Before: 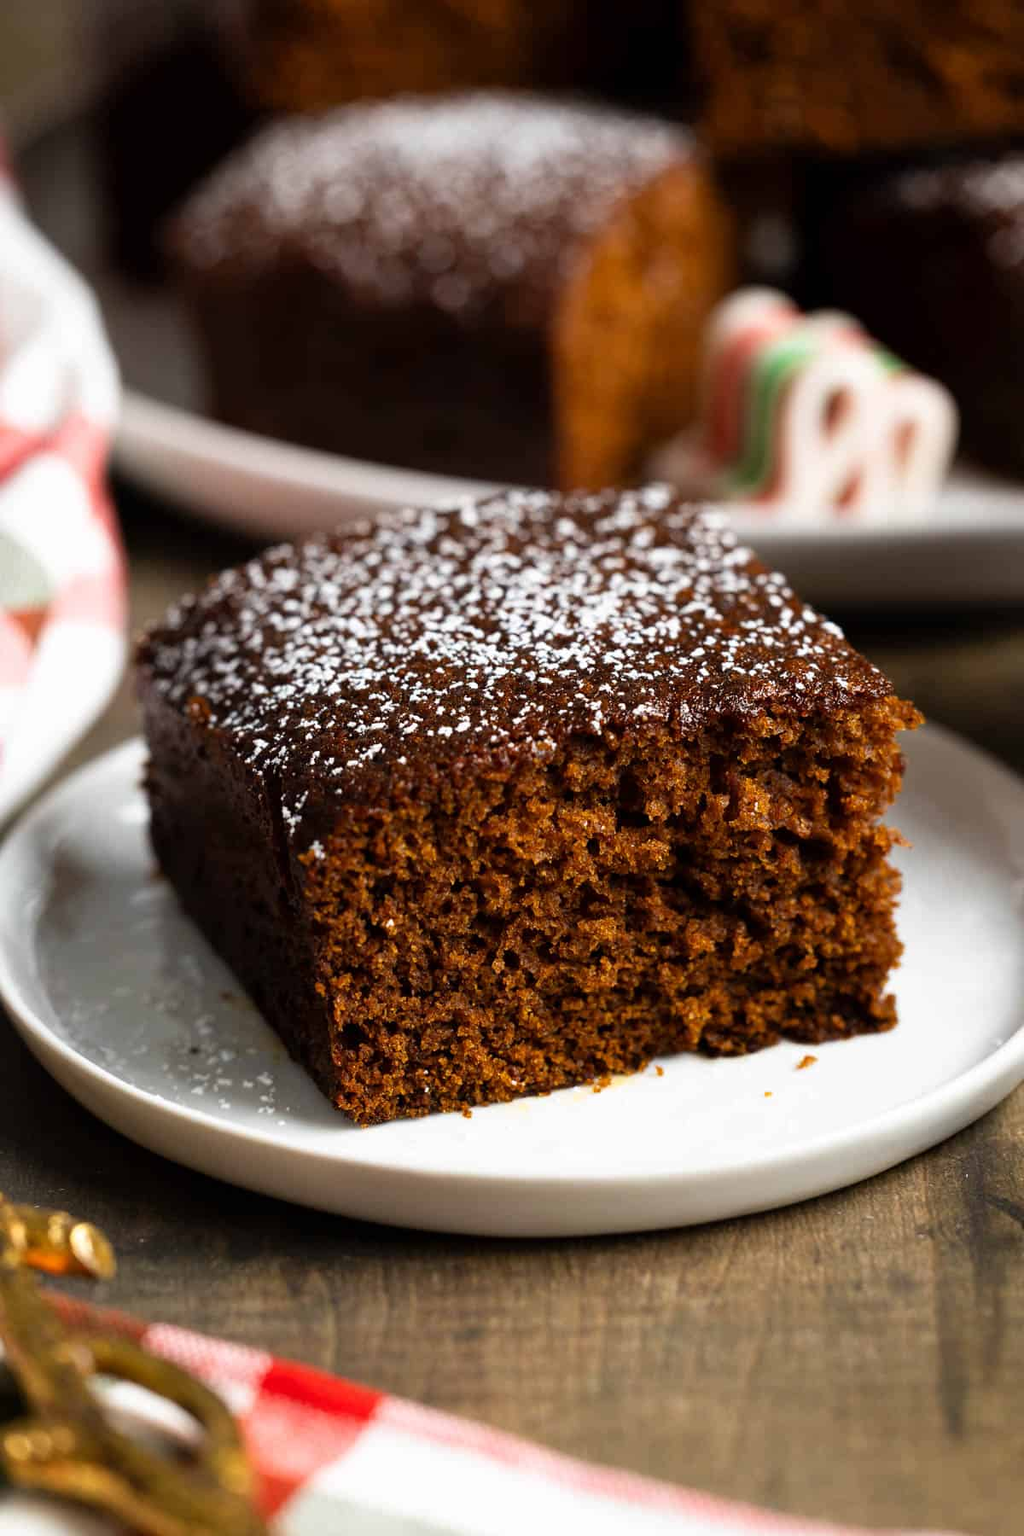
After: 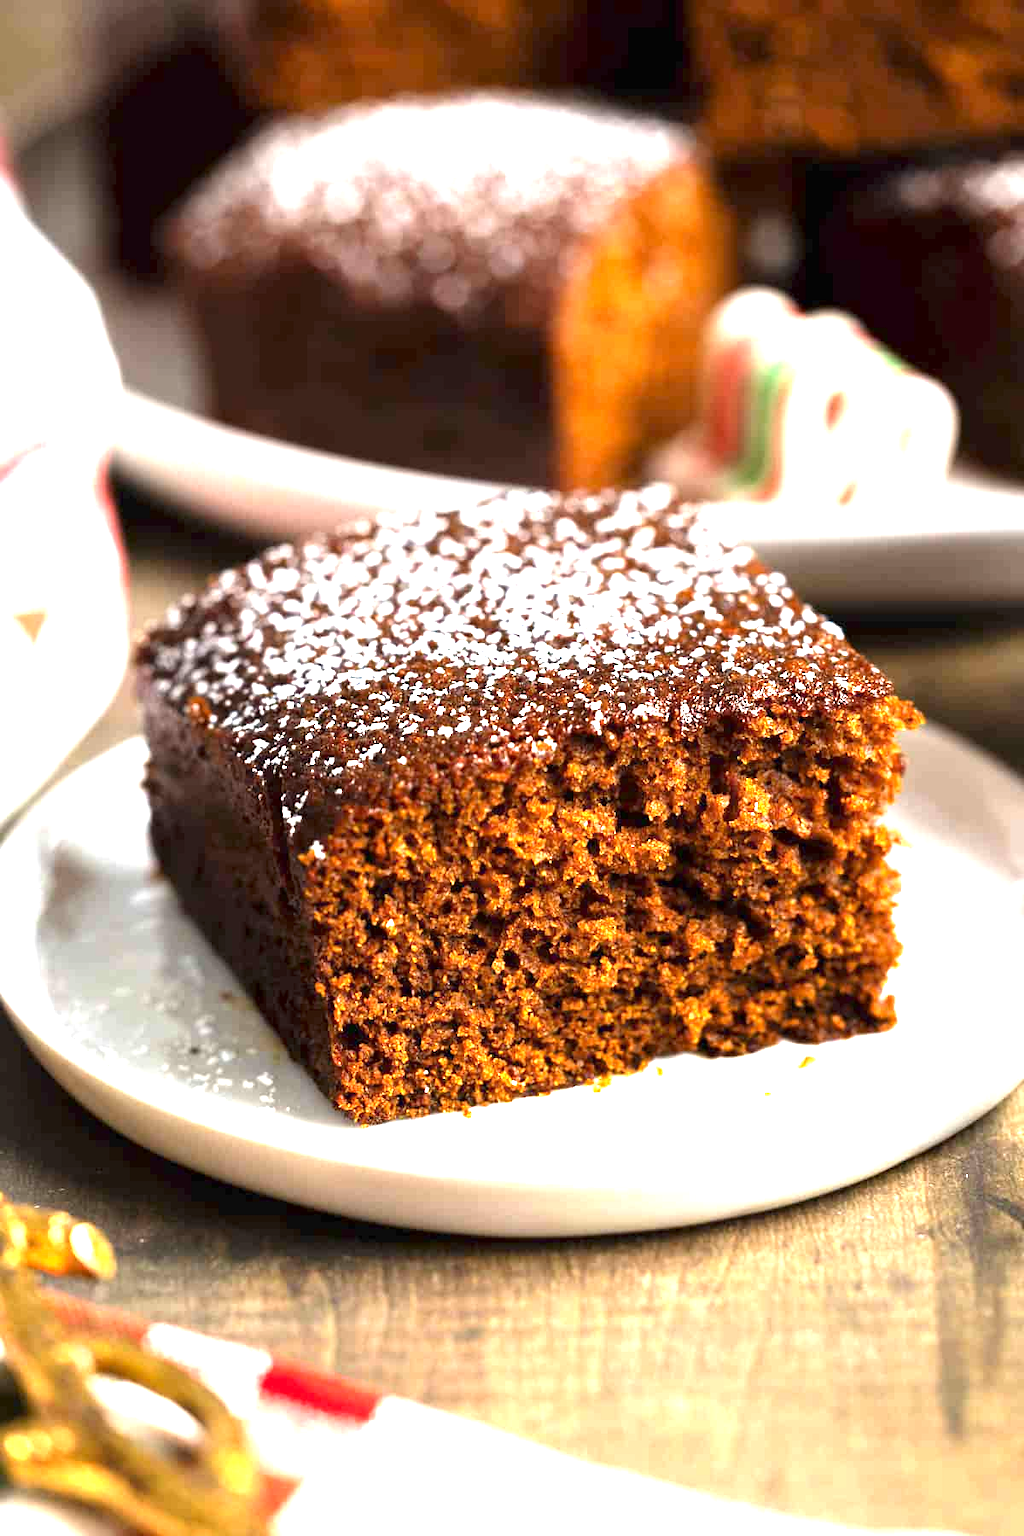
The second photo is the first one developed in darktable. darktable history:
exposure: exposure 1.989 EV, compensate highlight preservation false
